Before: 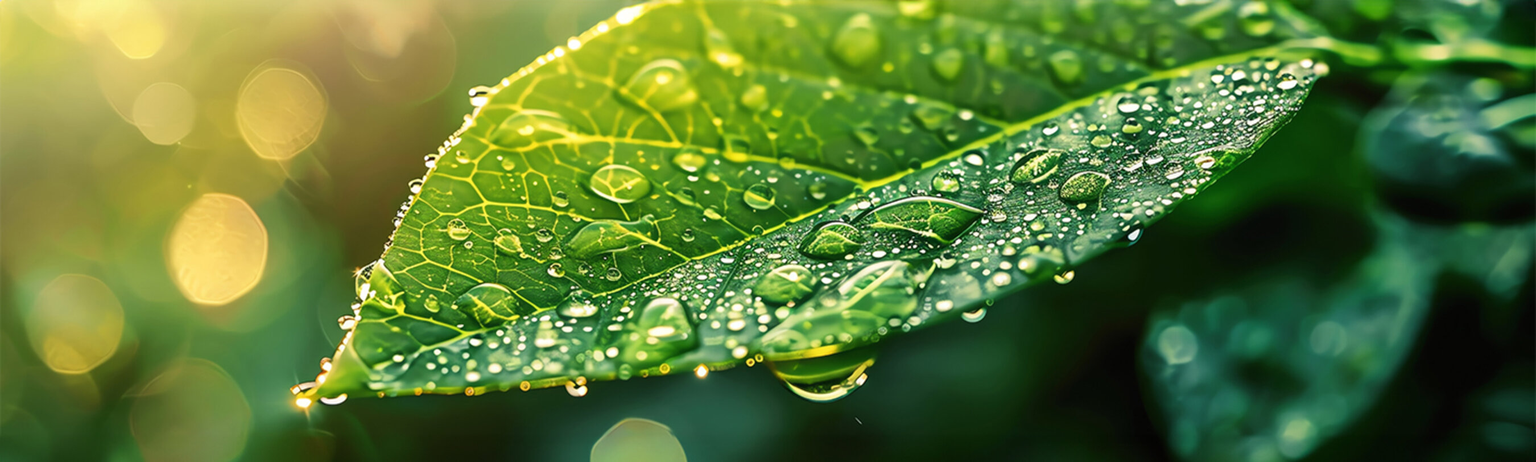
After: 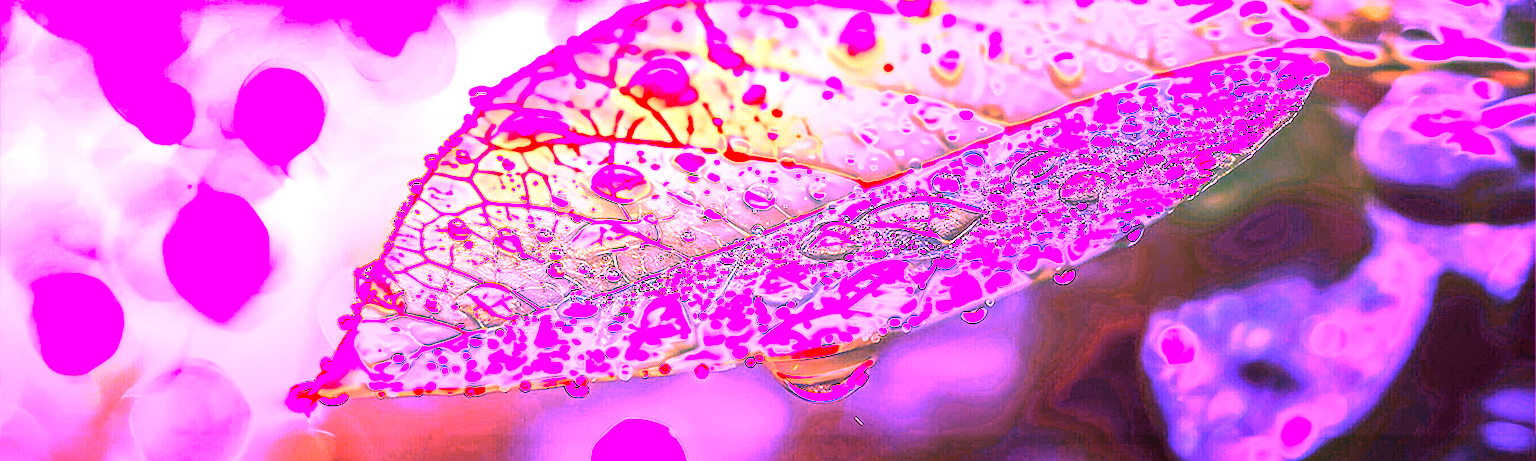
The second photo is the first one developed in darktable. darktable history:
sharpen: on, module defaults
local contrast: on, module defaults
white balance: red 8, blue 8
